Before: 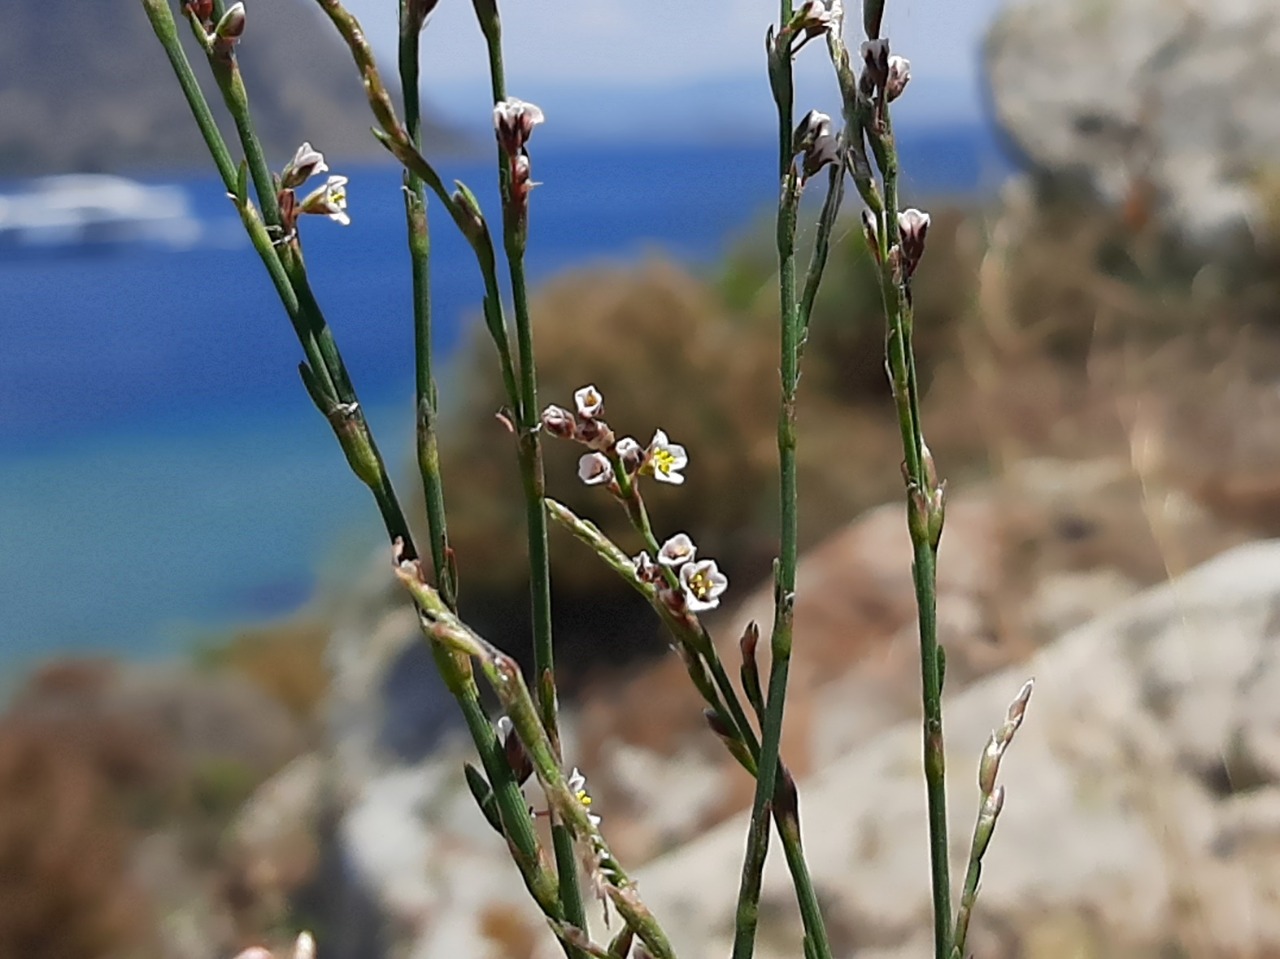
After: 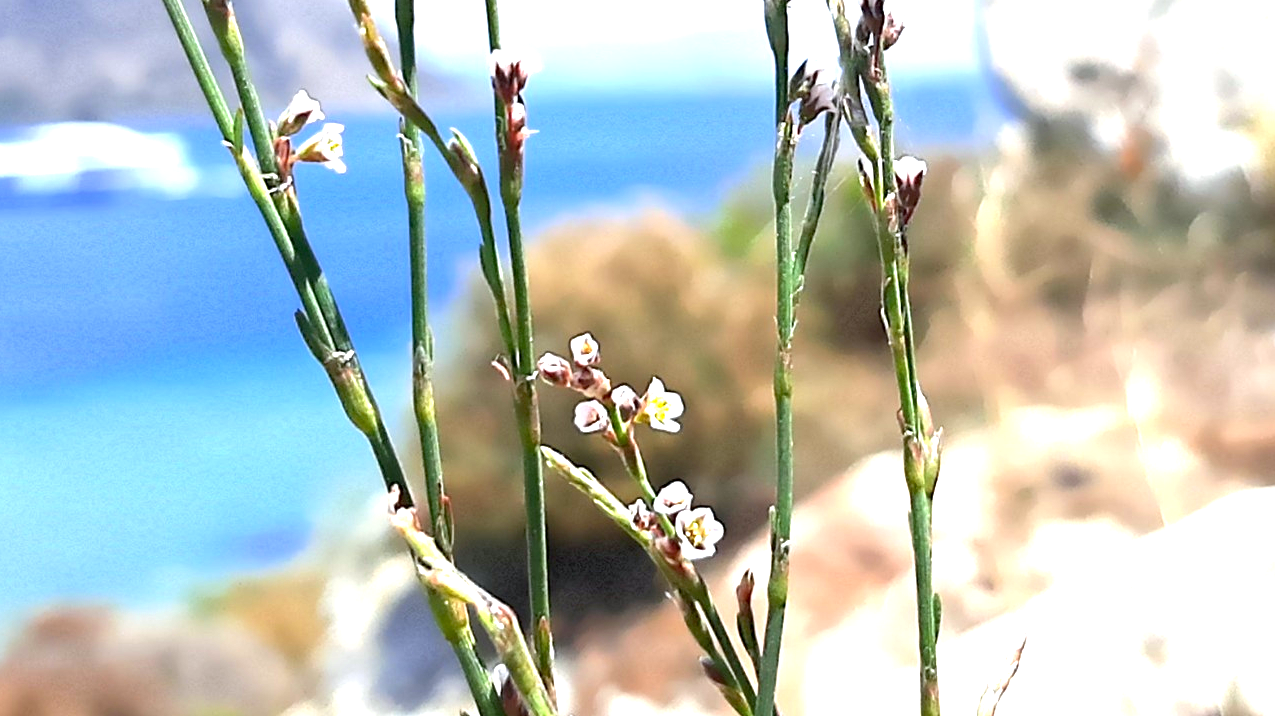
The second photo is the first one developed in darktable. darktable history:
exposure: black level correction 0.001, exposure 2 EV, compensate highlight preservation false
crop: left 0.387%, top 5.469%, bottom 19.809%
white balance: red 0.983, blue 1.036
